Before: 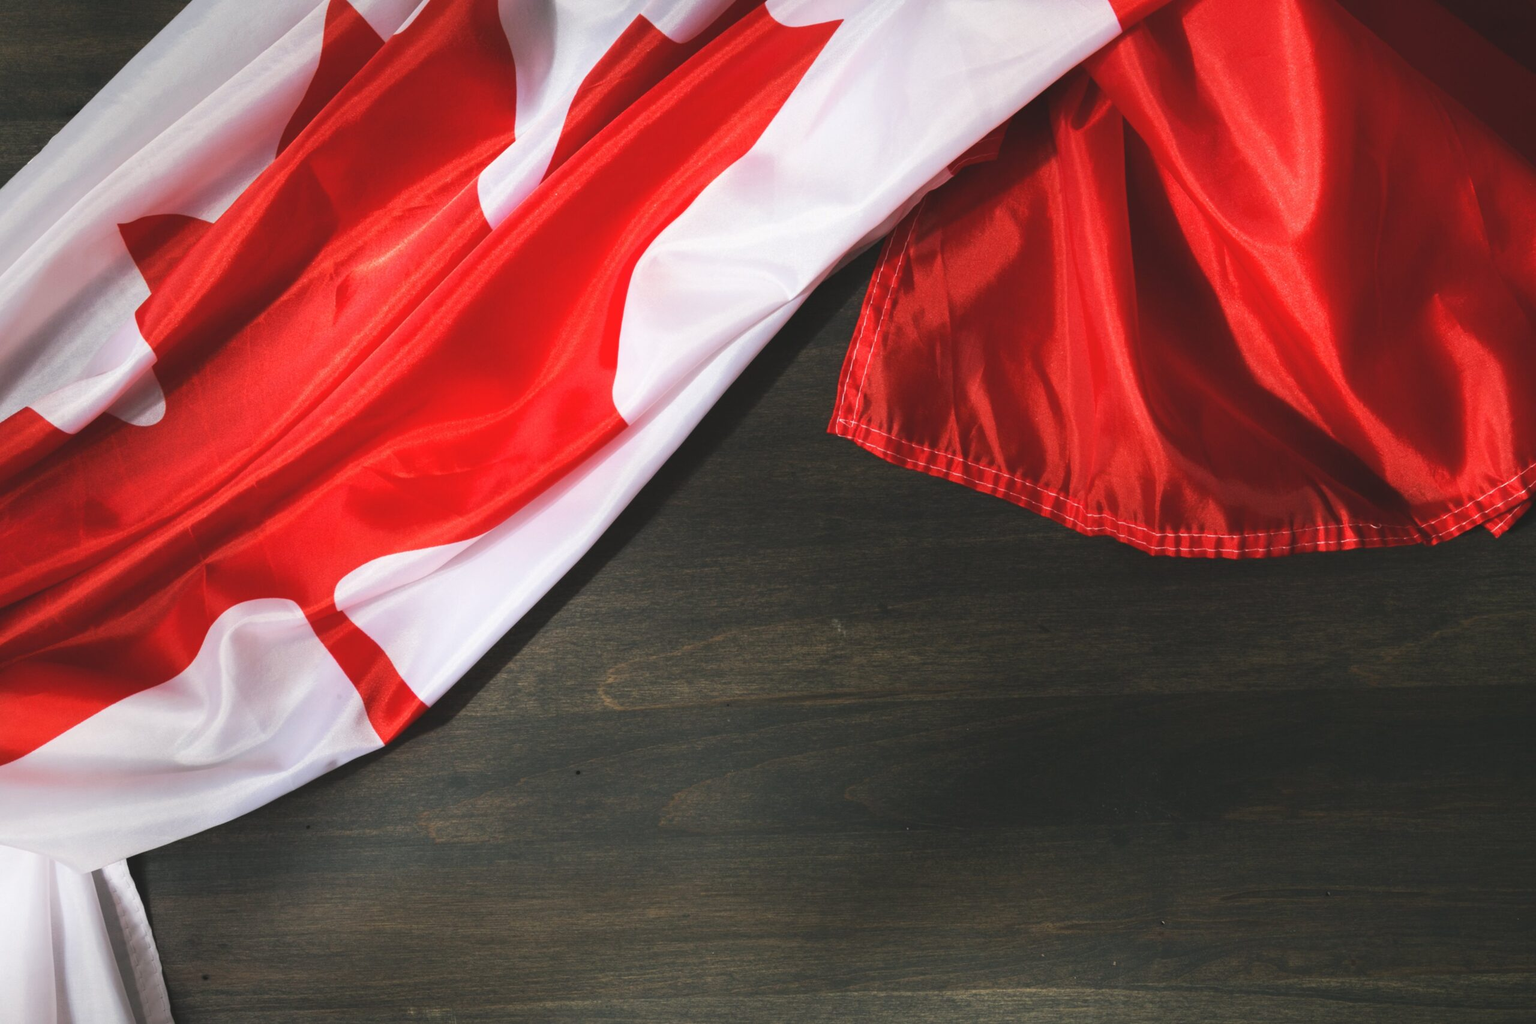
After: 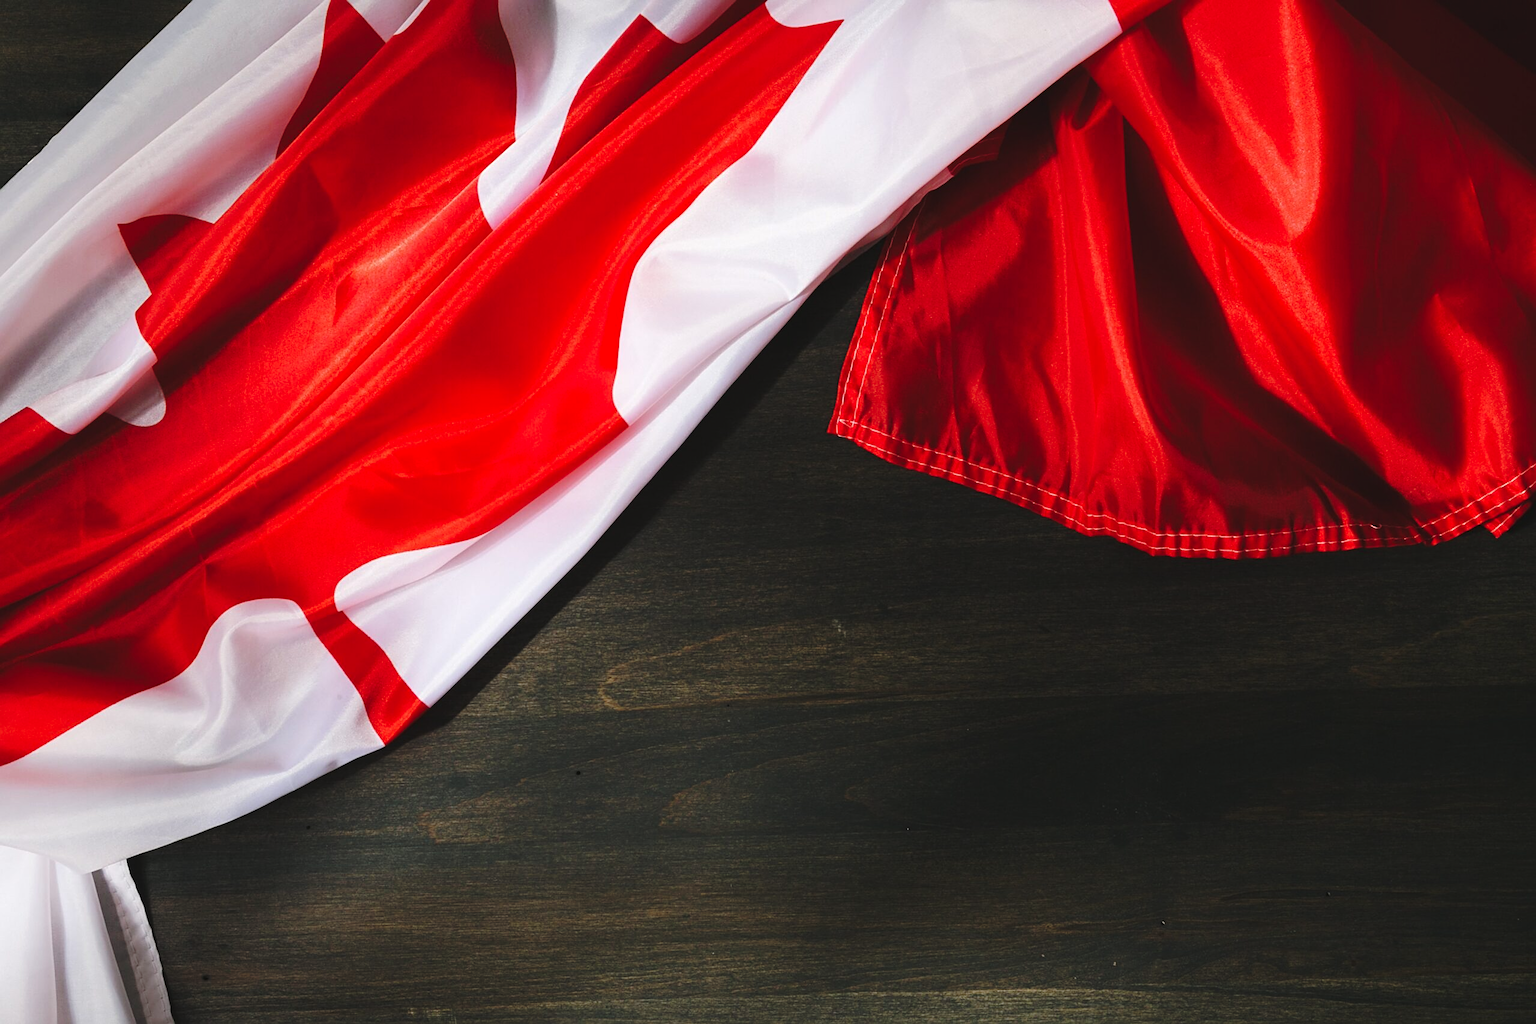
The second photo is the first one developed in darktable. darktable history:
base curve: curves: ch0 [(0, 0) (0.073, 0.04) (0.157, 0.139) (0.492, 0.492) (0.758, 0.758) (1, 1)], preserve colors none
sharpen: on, module defaults
